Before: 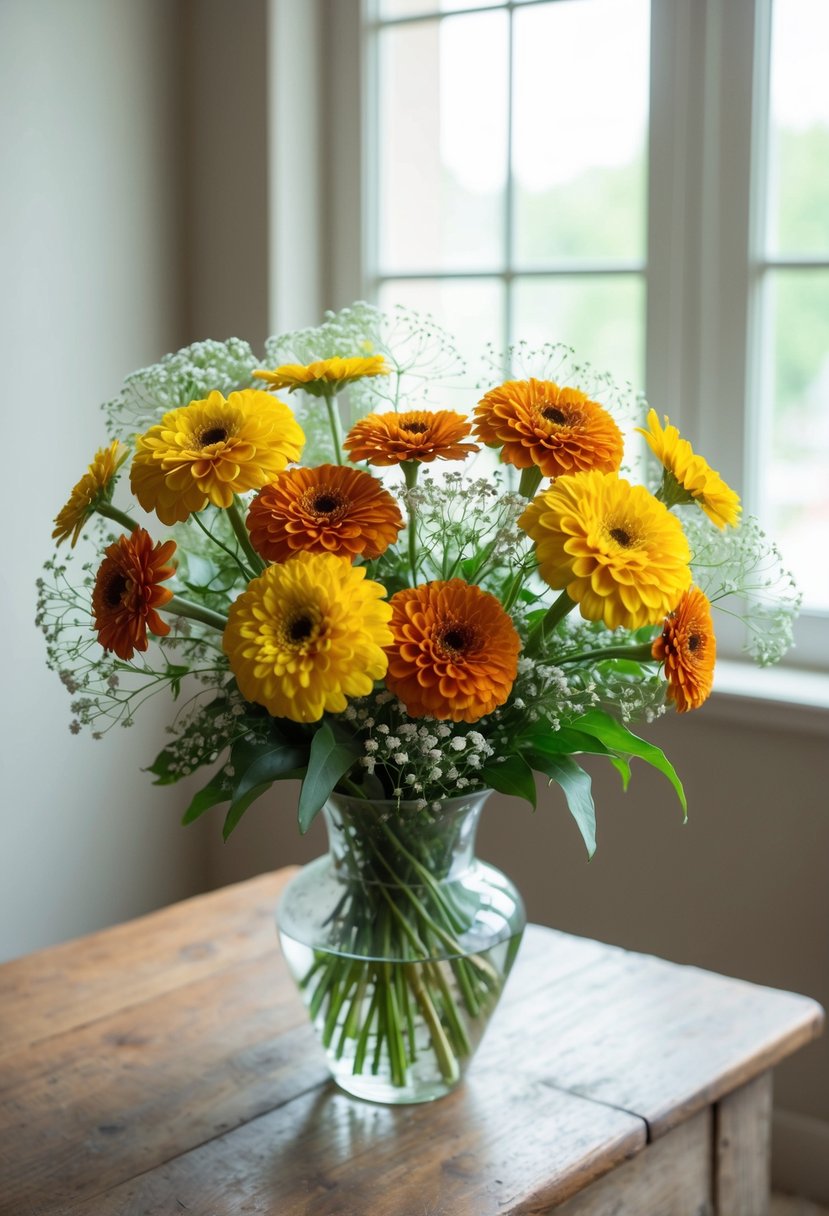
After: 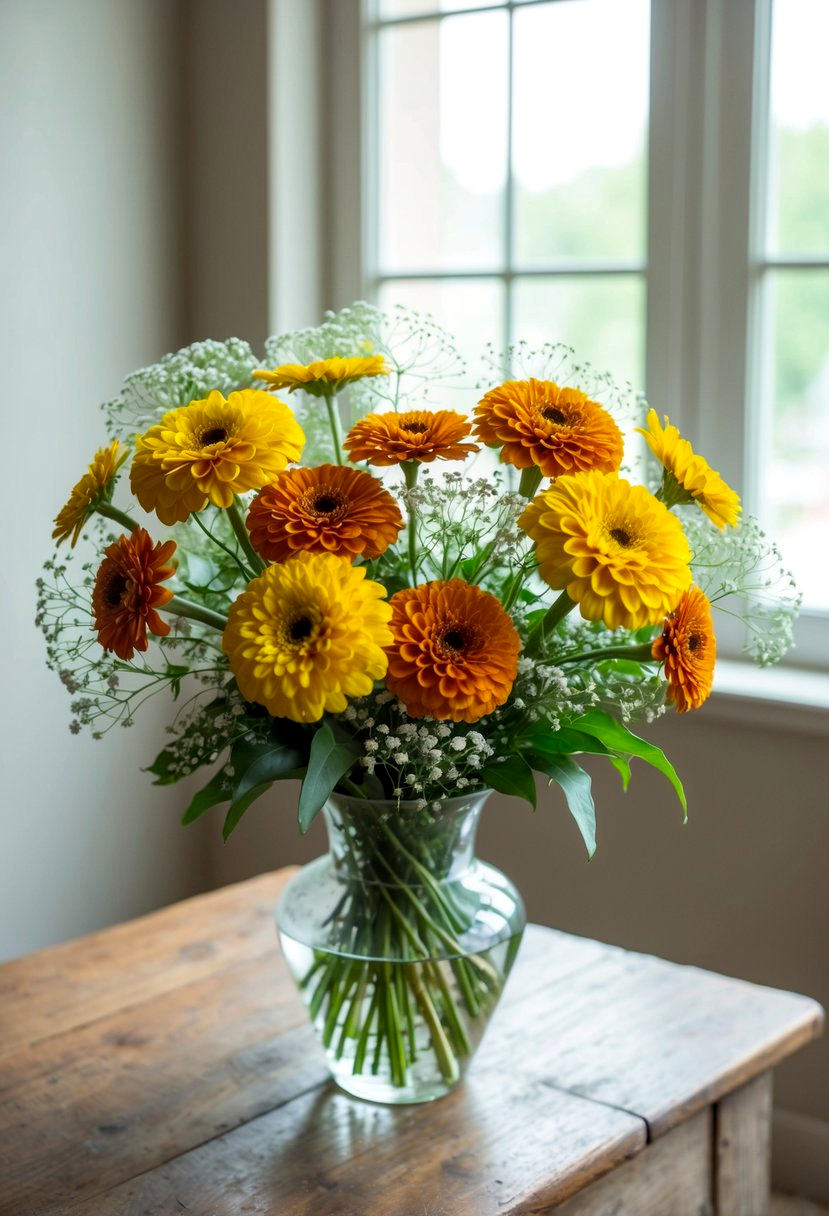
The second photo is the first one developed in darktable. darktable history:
color balance rgb: perceptual saturation grading › global saturation 10%, global vibrance 10%
local contrast: on, module defaults
